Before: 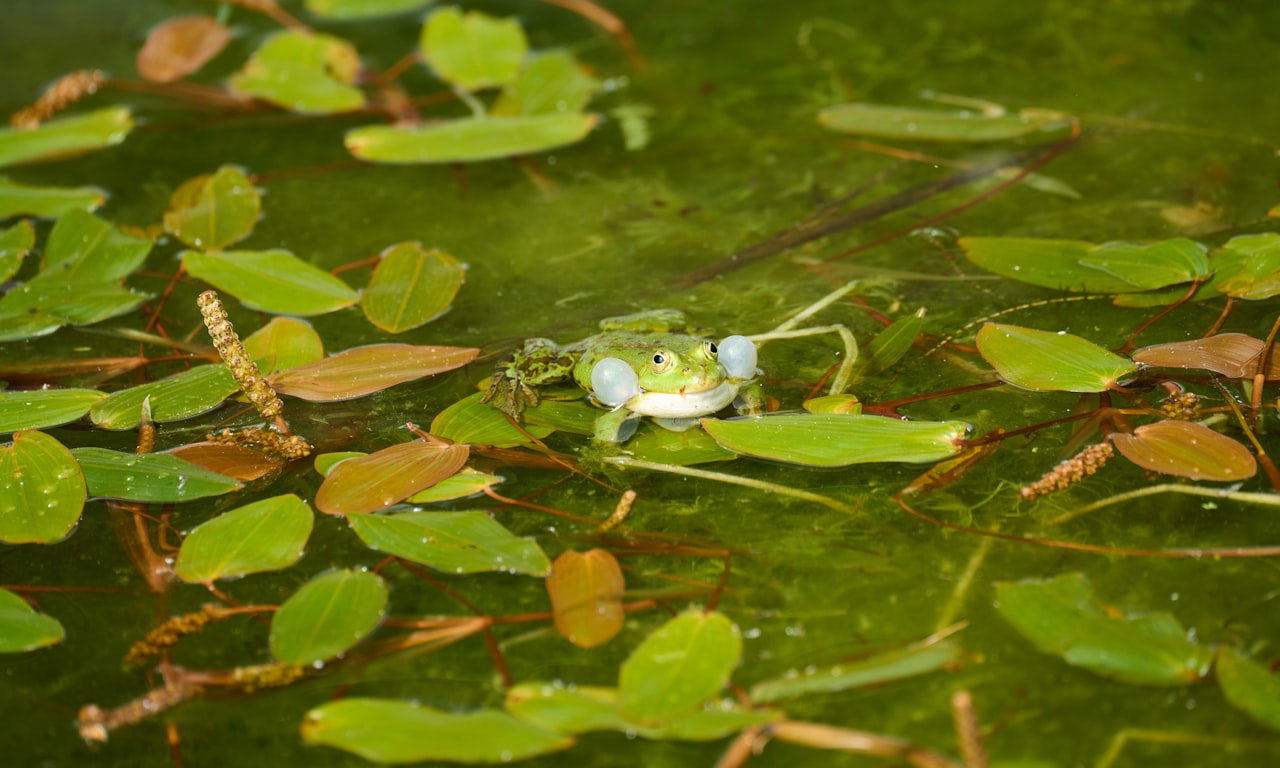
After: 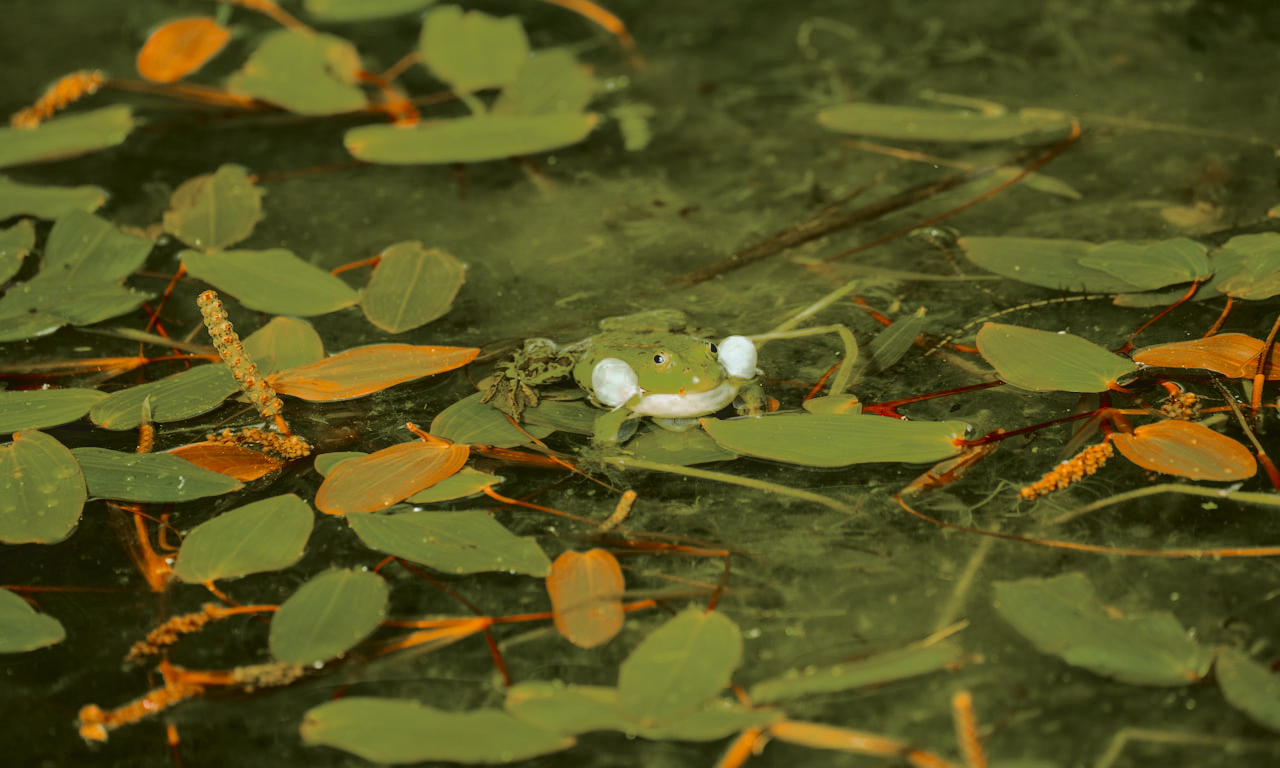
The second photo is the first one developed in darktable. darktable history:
contrast brightness saturation: contrast 0.148, brightness 0.054
filmic rgb: black relative exposure -8.09 EV, white relative exposure 3 EV, hardness 5.33, contrast 1.265
local contrast: detail 110%
color balance rgb: linear chroma grading › global chroma 40.651%, perceptual saturation grading › global saturation 25.518%
tone curve: curves: ch0 [(0, 0.021) (0.049, 0.044) (0.152, 0.14) (0.328, 0.377) (0.473, 0.543) (0.641, 0.705) (0.85, 0.894) (1, 0.969)]; ch1 [(0, 0) (0.302, 0.331) (0.427, 0.433) (0.472, 0.47) (0.502, 0.503) (0.527, 0.524) (0.564, 0.591) (0.602, 0.632) (0.677, 0.701) (0.859, 0.885) (1, 1)]; ch2 [(0, 0) (0.33, 0.301) (0.447, 0.44) (0.487, 0.496) (0.502, 0.516) (0.535, 0.563) (0.565, 0.6) (0.618, 0.629) (1, 1)], color space Lab, independent channels, preserve colors none
color zones: curves: ch0 [(0, 0.48) (0.209, 0.398) (0.305, 0.332) (0.429, 0.493) (0.571, 0.5) (0.714, 0.5) (0.857, 0.5) (1, 0.48)]; ch1 [(0, 0.736) (0.143, 0.625) (0.225, 0.371) (0.429, 0.256) (0.571, 0.241) (0.714, 0.213) (0.857, 0.48) (1, 0.736)]; ch2 [(0, 0.448) (0.143, 0.498) (0.286, 0.5) (0.429, 0.5) (0.571, 0.5) (0.714, 0.5) (0.857, 0.5) (1, 0.448)]
